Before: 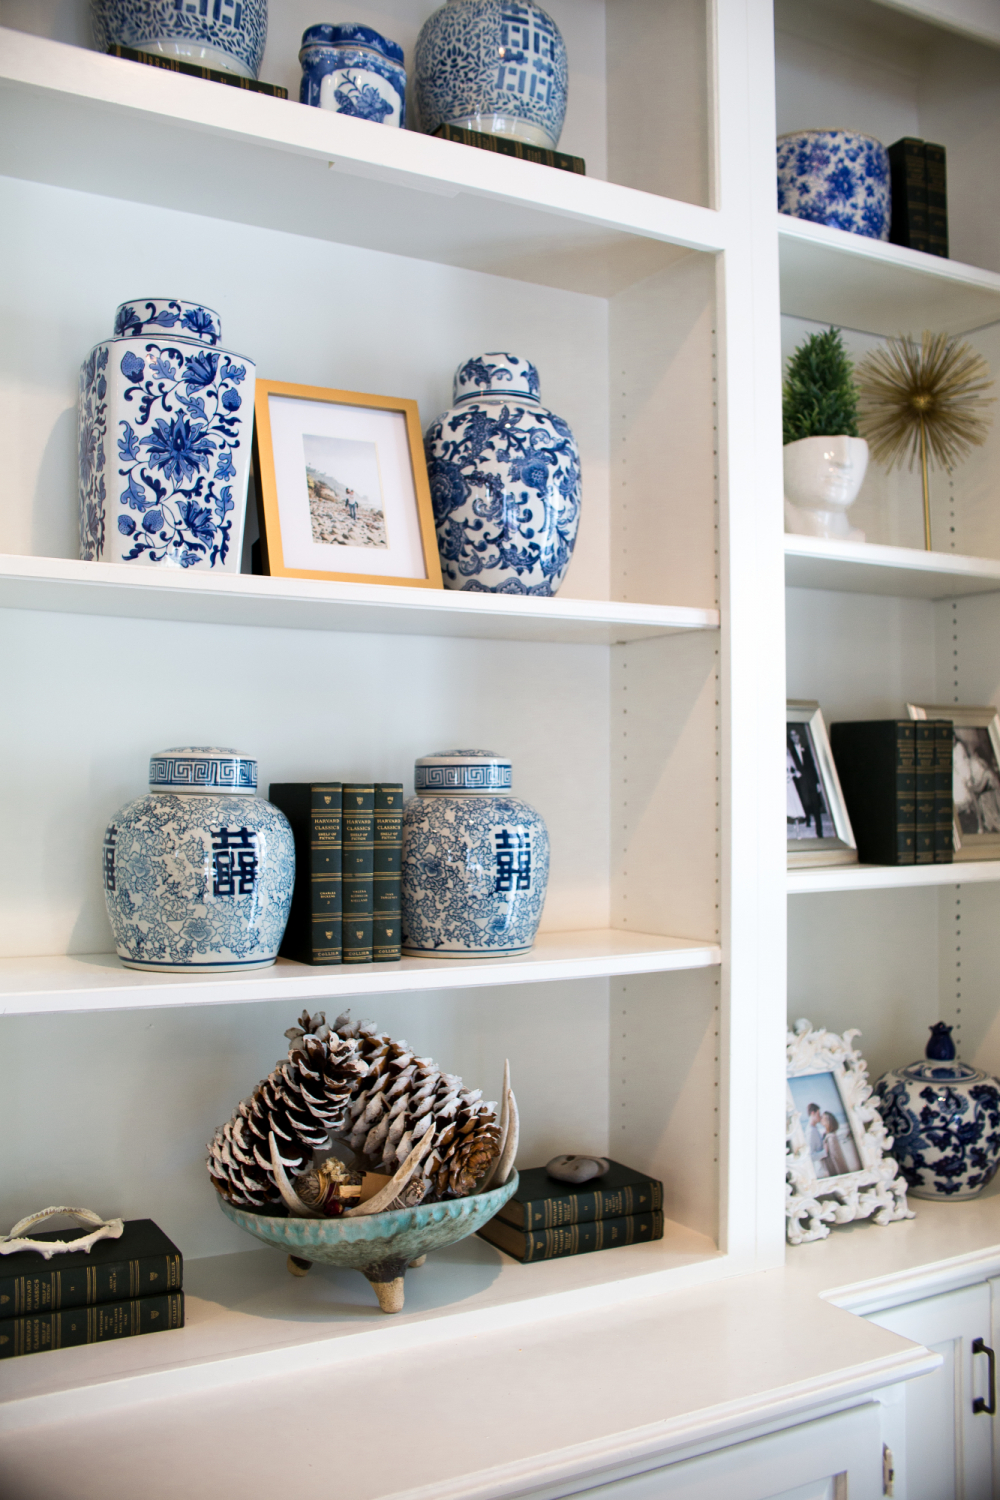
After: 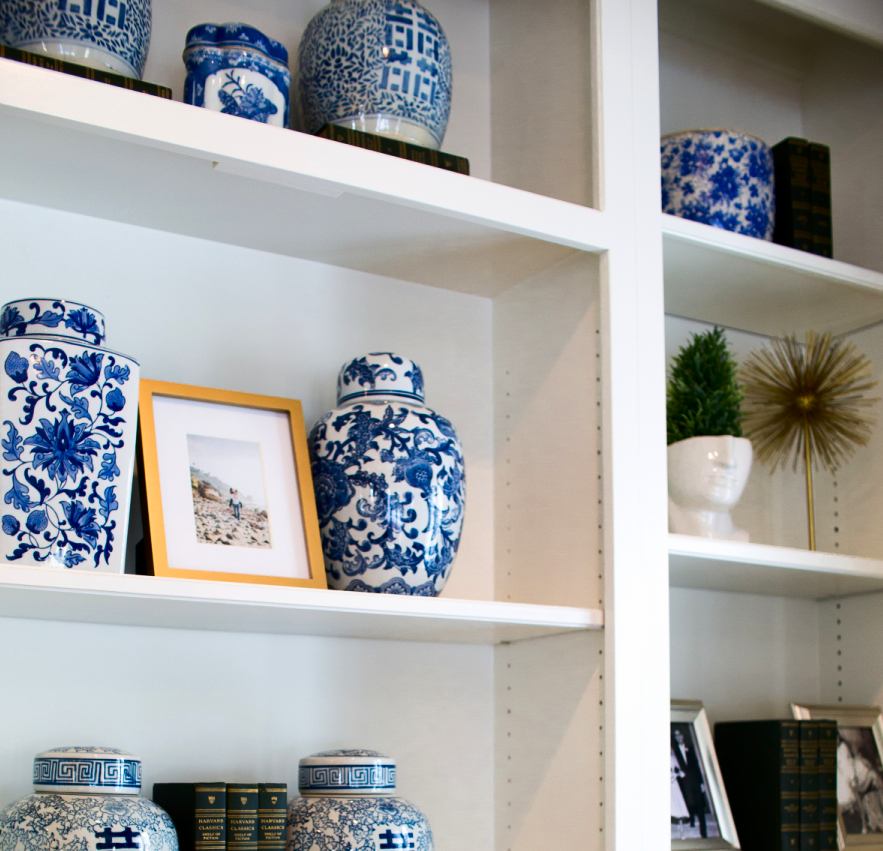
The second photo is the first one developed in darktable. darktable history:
crop and rotate: left 11.609%, bottom 43.205%
contrast brightness saturation: contrast 0.117, brightness -0.116, saturation 0.203
